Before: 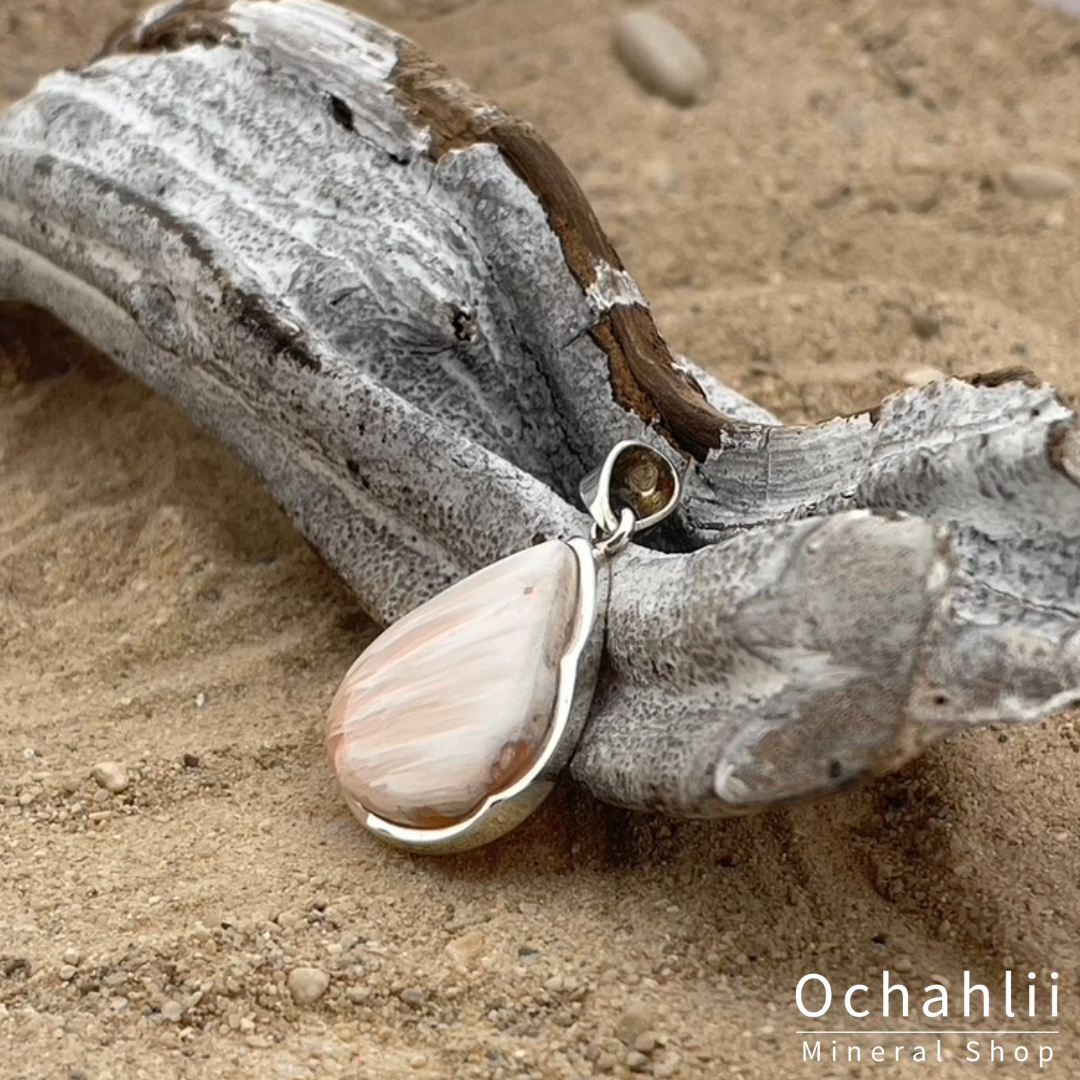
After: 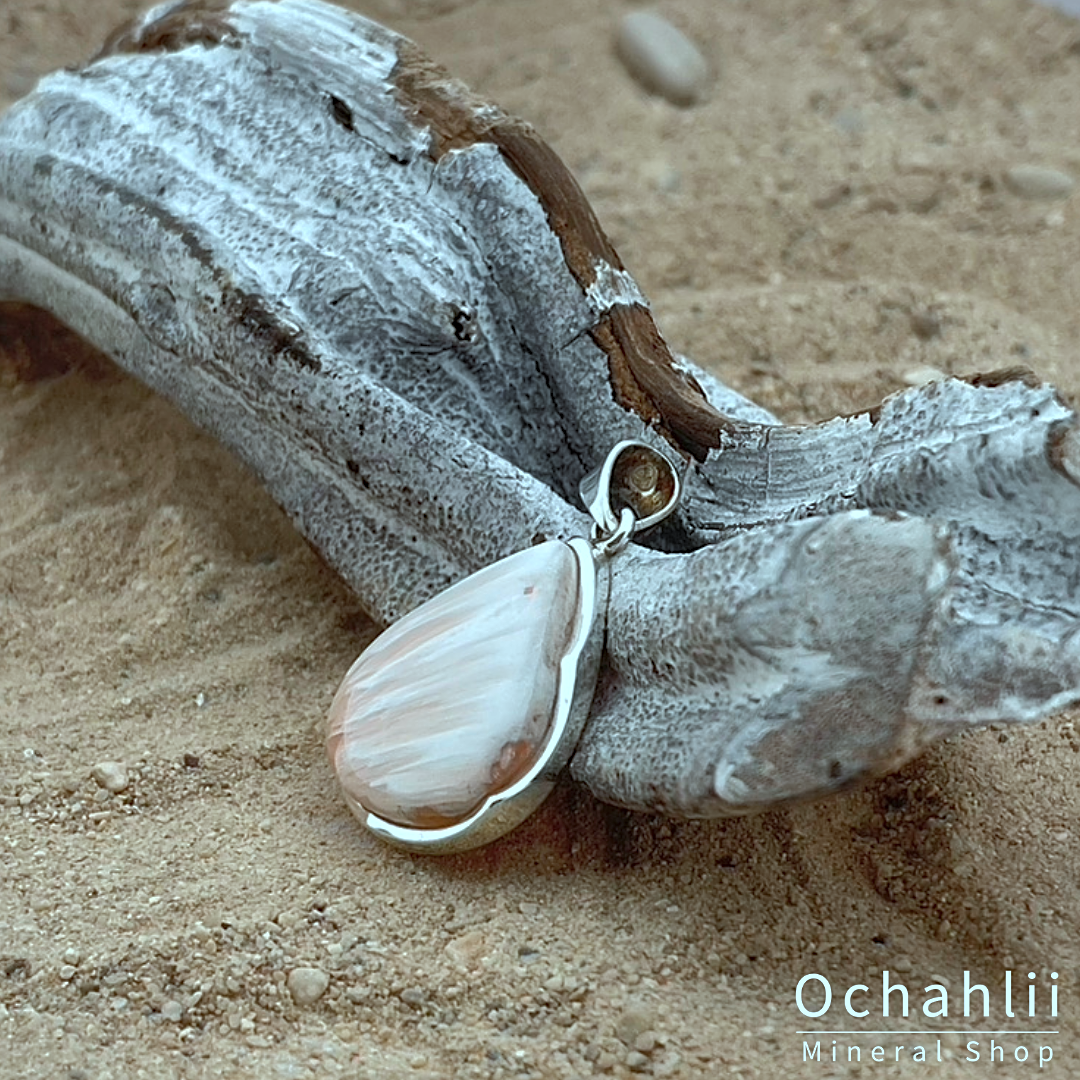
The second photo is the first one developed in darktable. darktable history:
color correction: highlights a* -11.67, highlights b* -15.42
sharpen: on, module defaults
shadows and highlights: highlights color adjustment 0.104%
